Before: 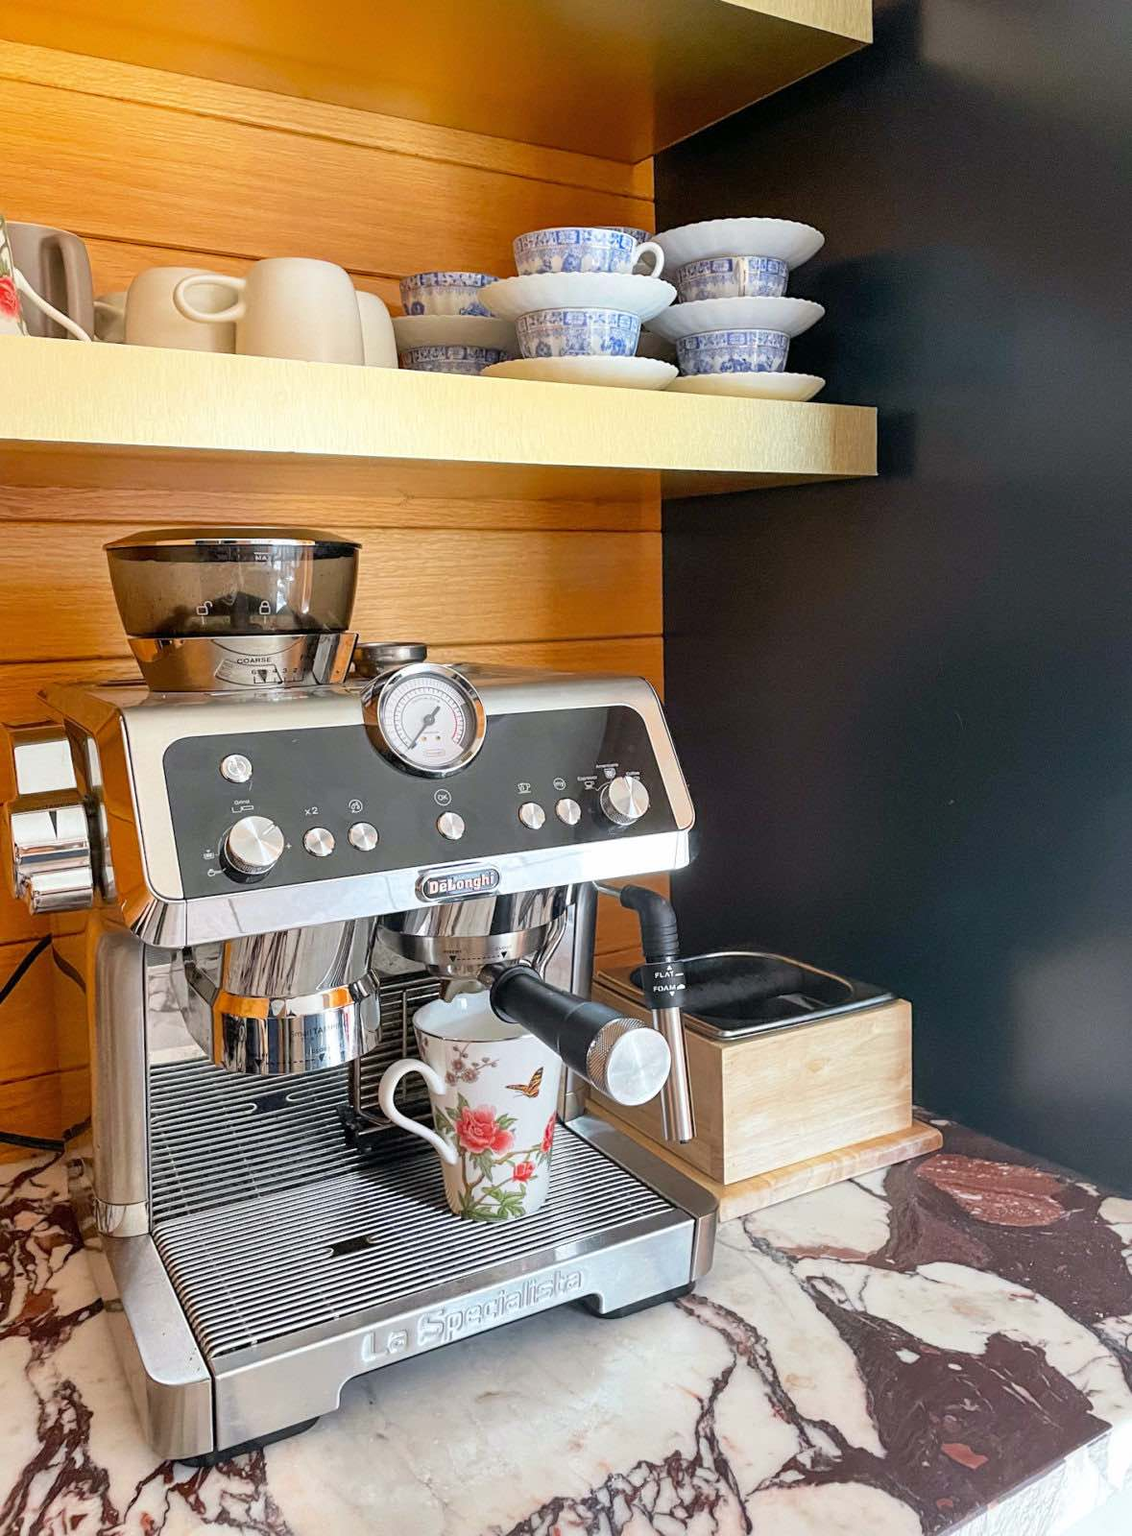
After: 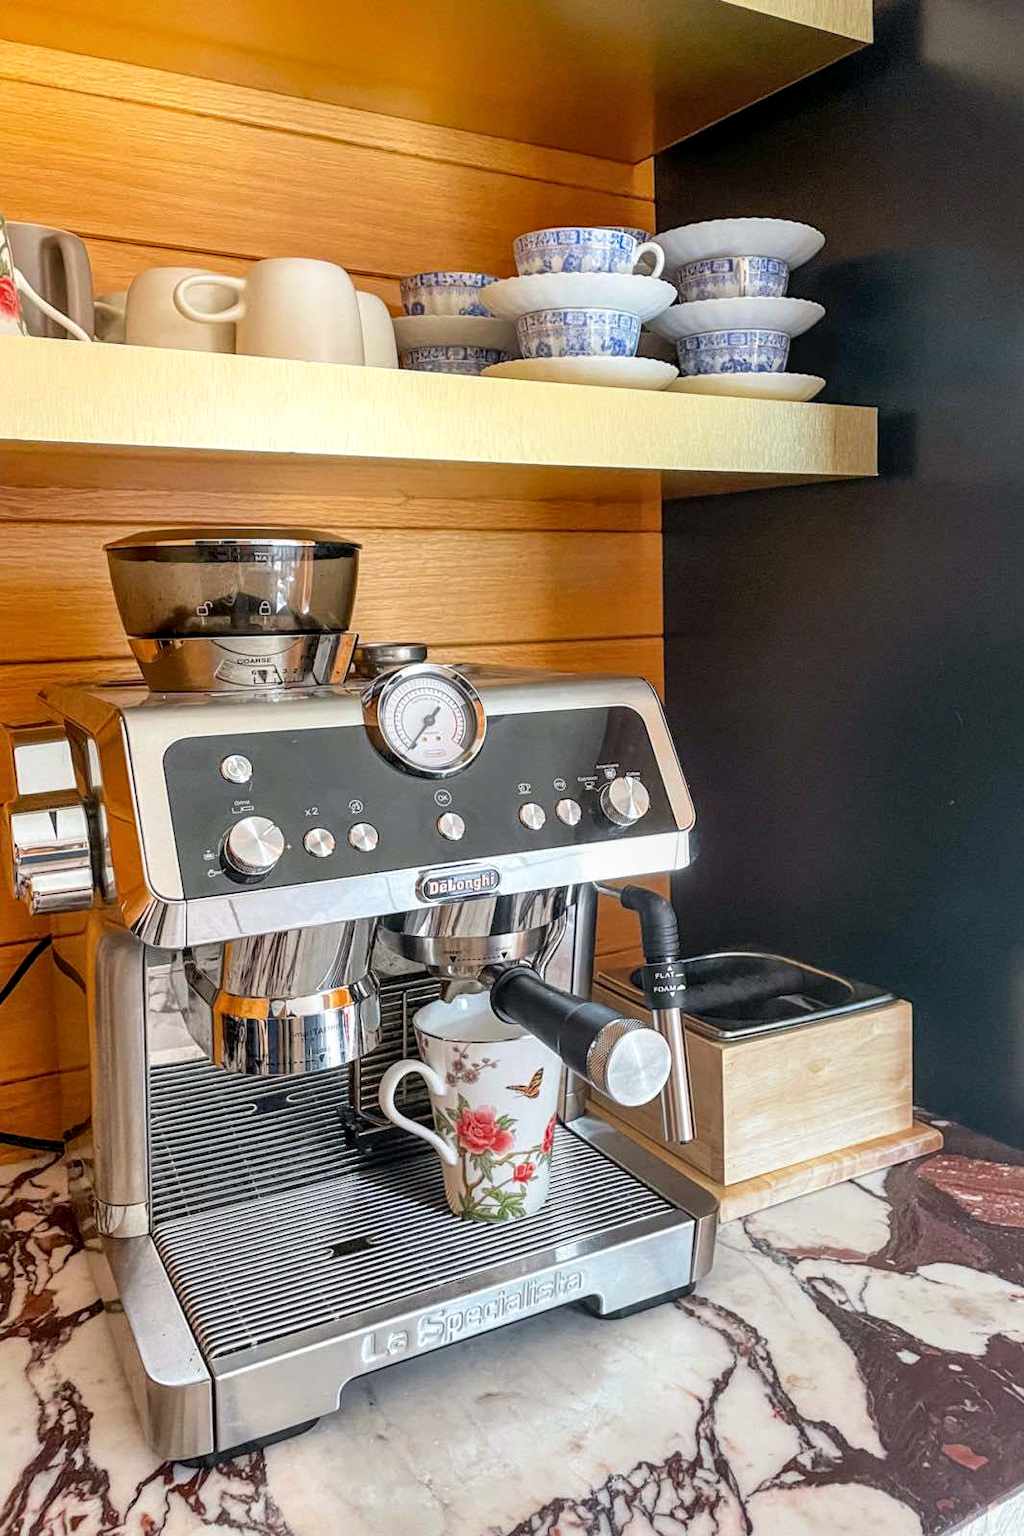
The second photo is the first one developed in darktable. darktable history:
crop: right 9.509%, bottom 0.031%
local contrast: on, module defaults
